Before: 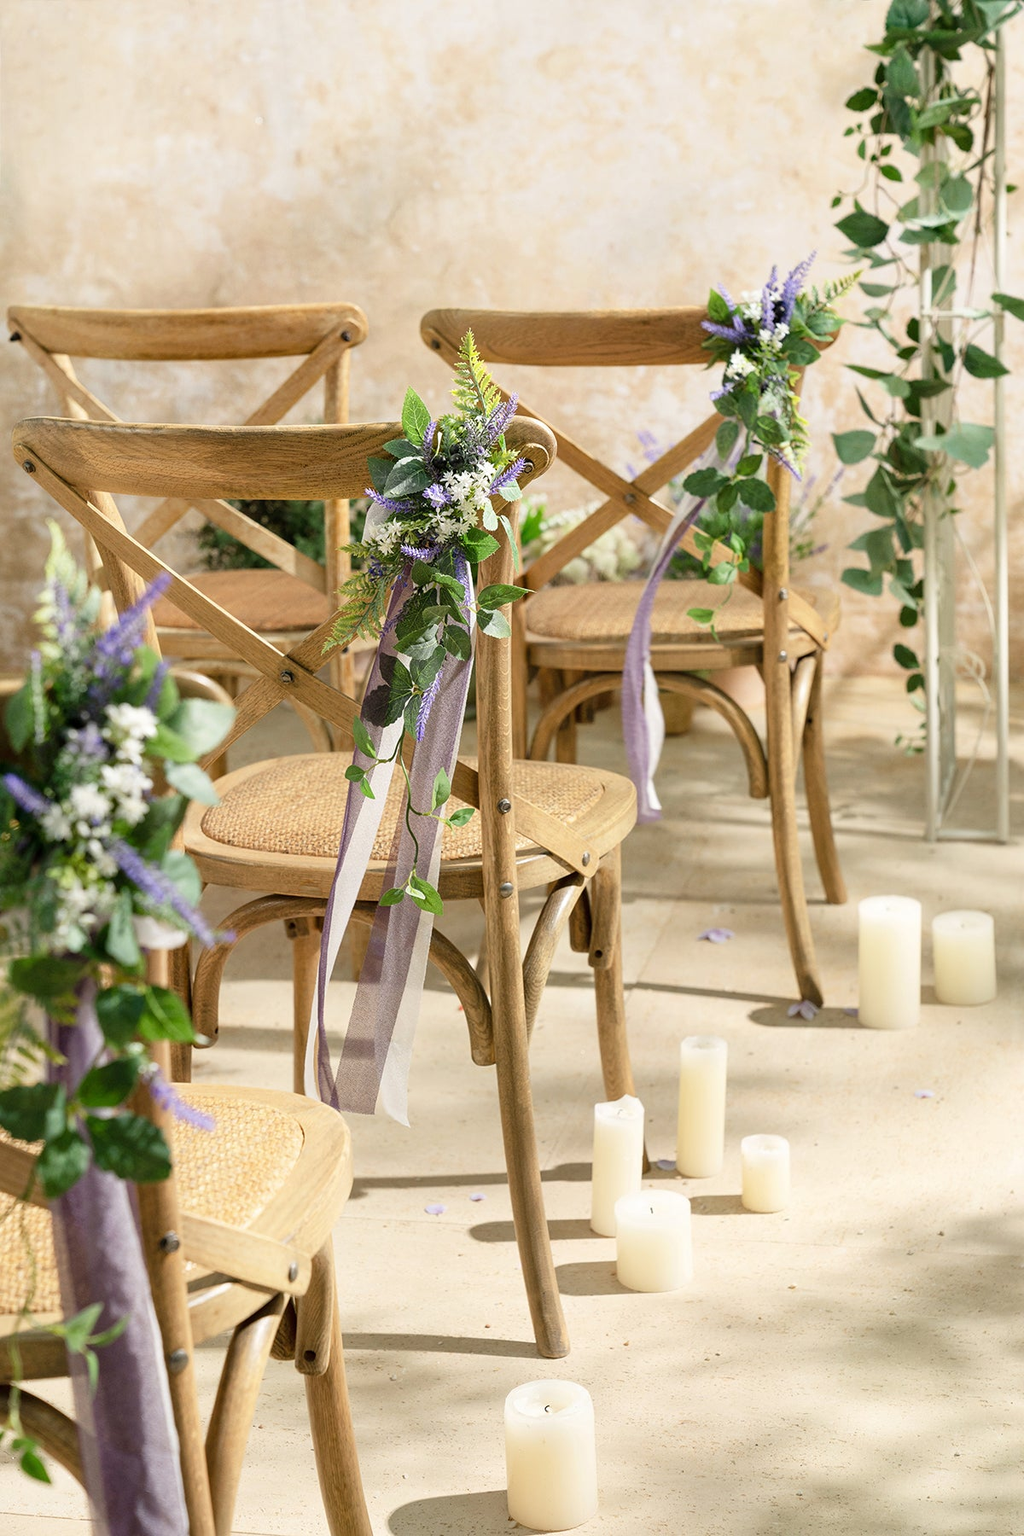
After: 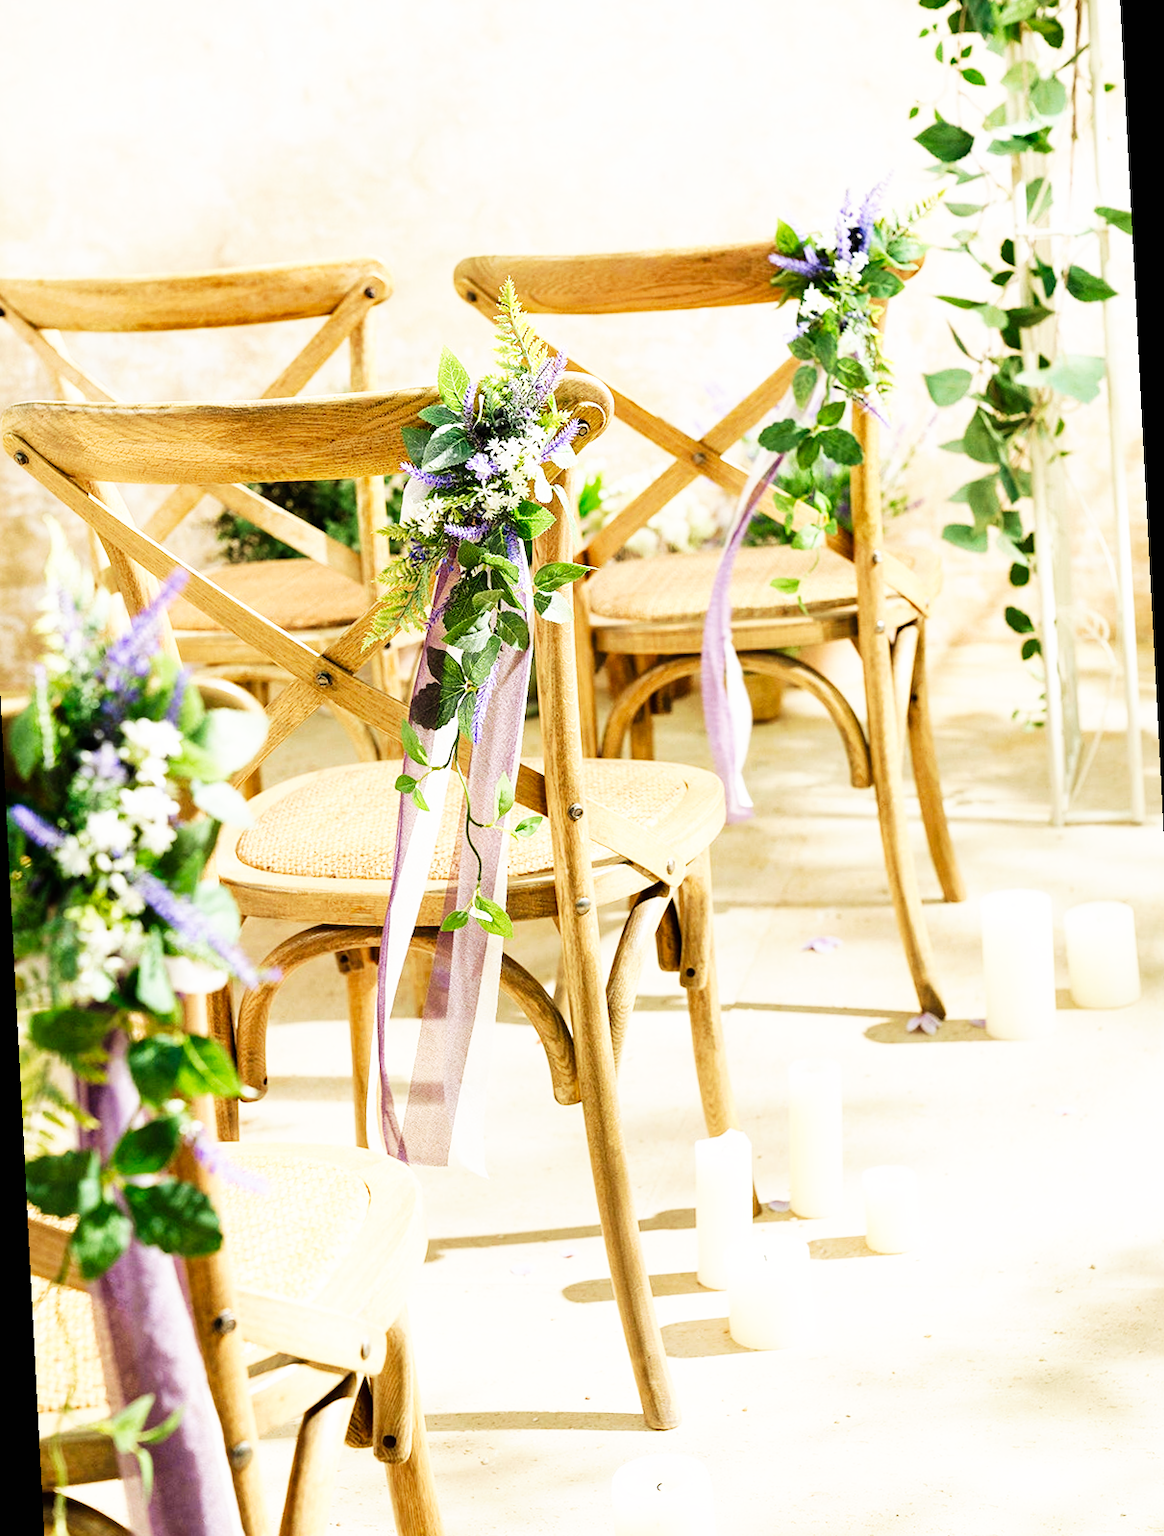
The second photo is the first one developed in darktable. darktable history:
velvia: on, module defaults
base curve: curves: ch0 [(0, 0) (0.007, 0.004) (0.027, 0.03) (0.046, 0.07) (0.207, 0.54) (0.442, 0.872) (0.673, 0.972) (1, 1)], preserve colors none
rotate and perspective: rotation -3°, crop left 0.031, crop right 0.968, crop top 0.07, crop bottom 0.93
